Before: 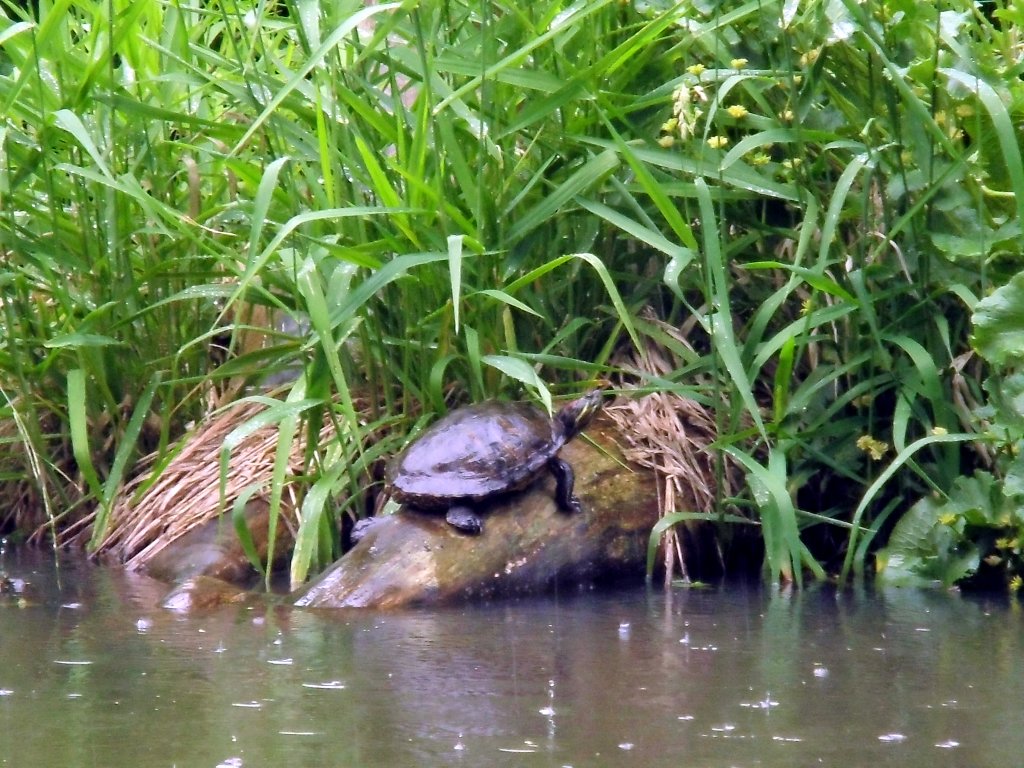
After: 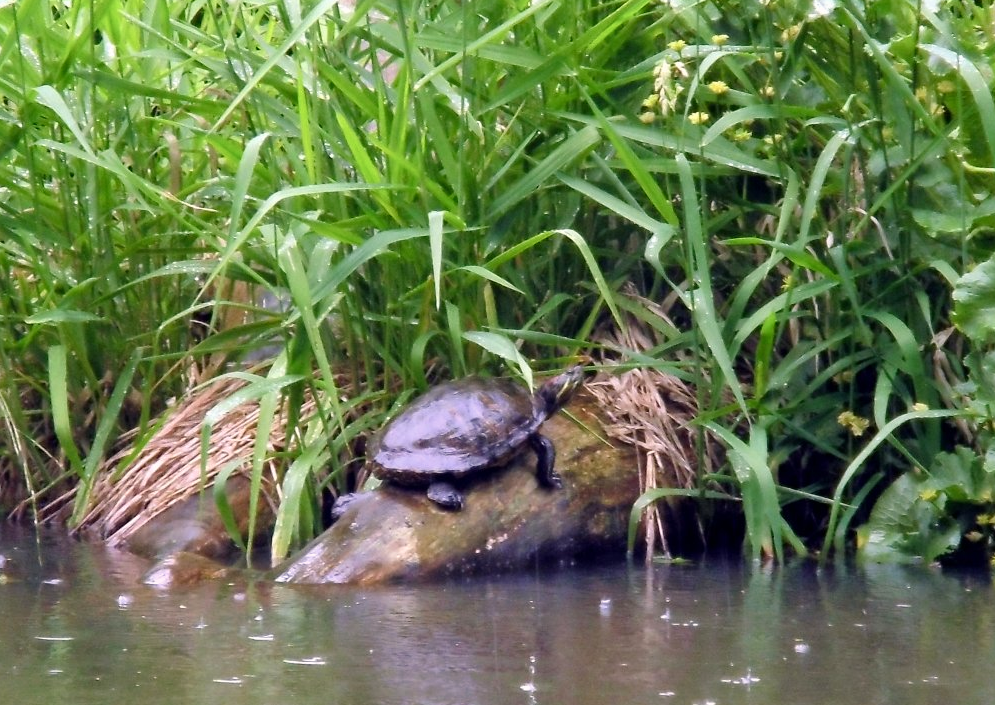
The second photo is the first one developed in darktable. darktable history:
color balance rgb: highlights gain › chroma 1.015%, highlights gain › hue 60.18°, perceptual saturation grading › global saturation -1.934%, perceptual saturation grading › highlights -8.021%, perceptual saturation grading › mid-tones 8.207%, perceptual saturation grading › shadows 3.403%
crop: left 1.881%, top 3.172%, right 0.941%, bottom 4.928%
